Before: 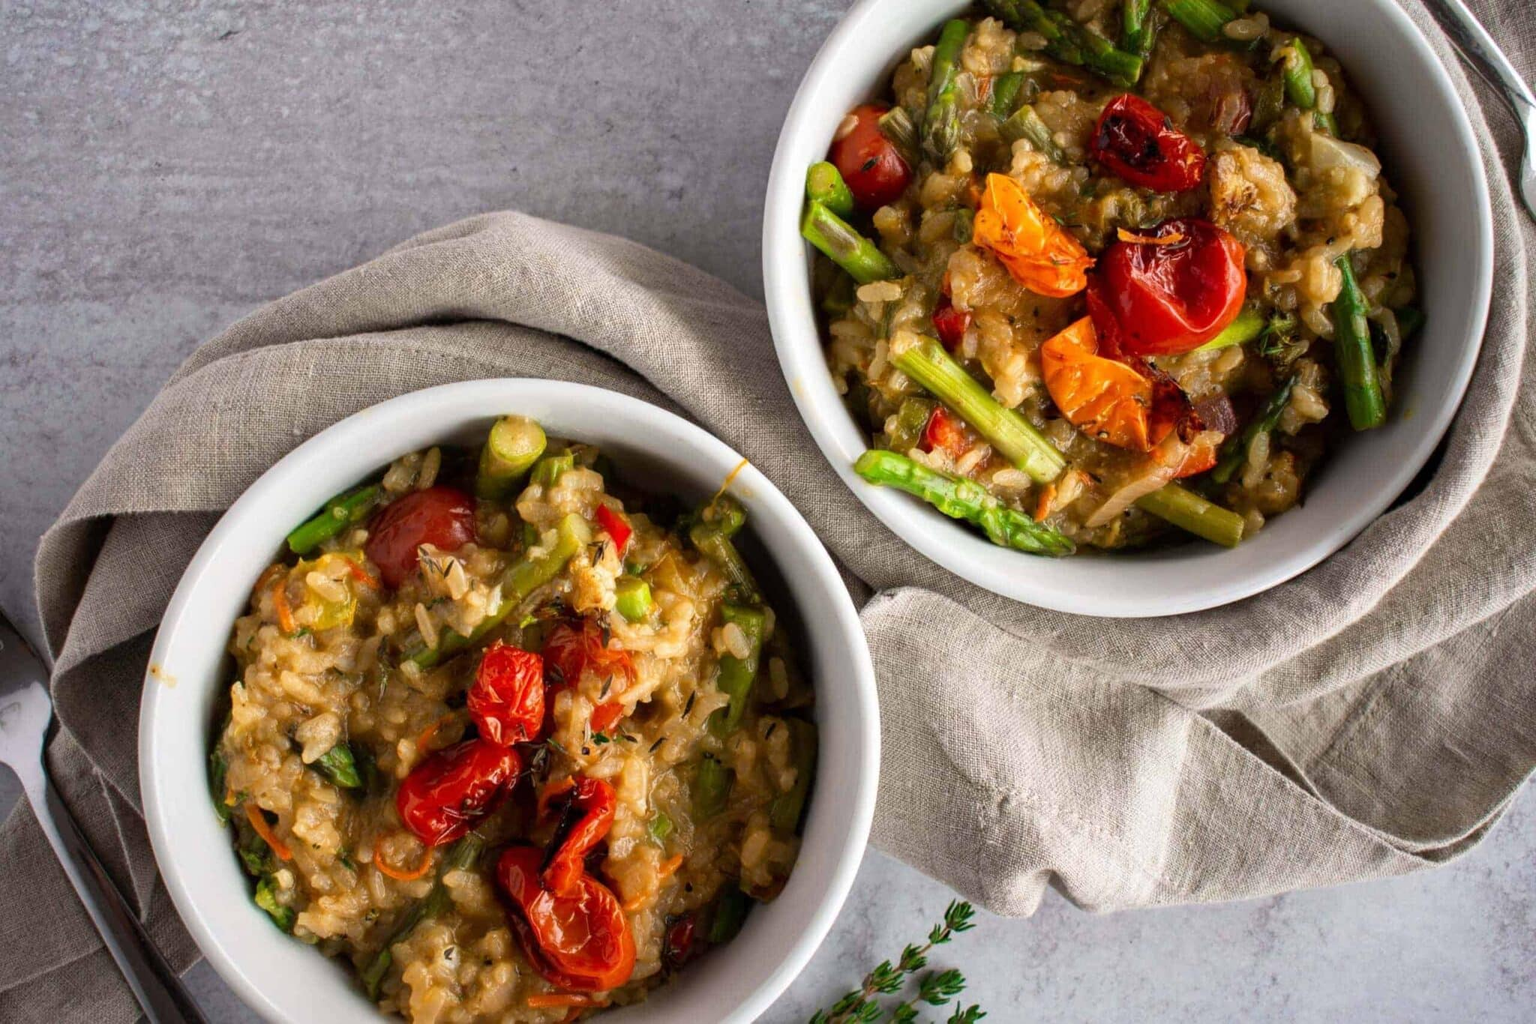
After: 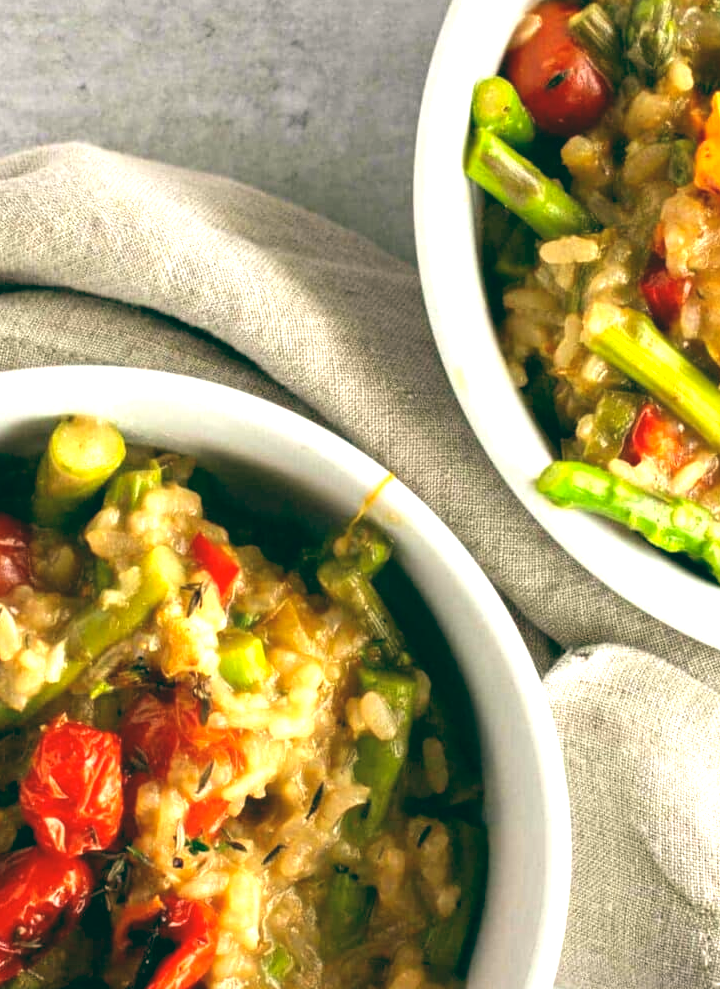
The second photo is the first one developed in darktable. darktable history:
crop and rotate: left 29.476%, top 10.214%, right 35.32%, bottom 17.333%
exposure: black level correction 0, exposure 1.1 EV, compensate highlight preservation false
color balance: lift [1.005, 0.99, 1.007, 1.01], gamma [1, 1.034, 1.032, 0.966], gain [0.873, 1.055, 1.067, 0.933]
